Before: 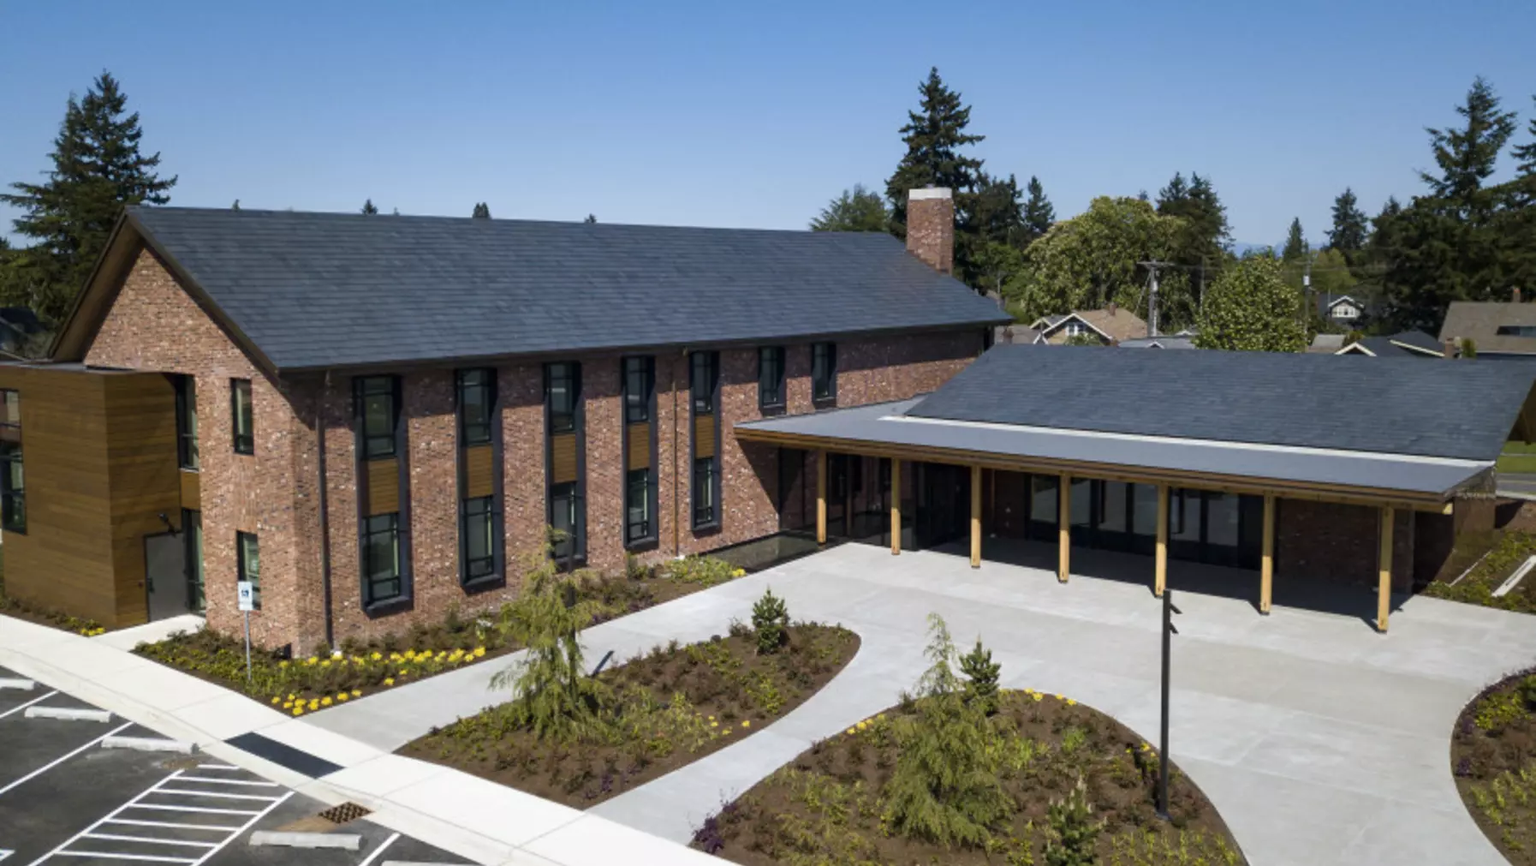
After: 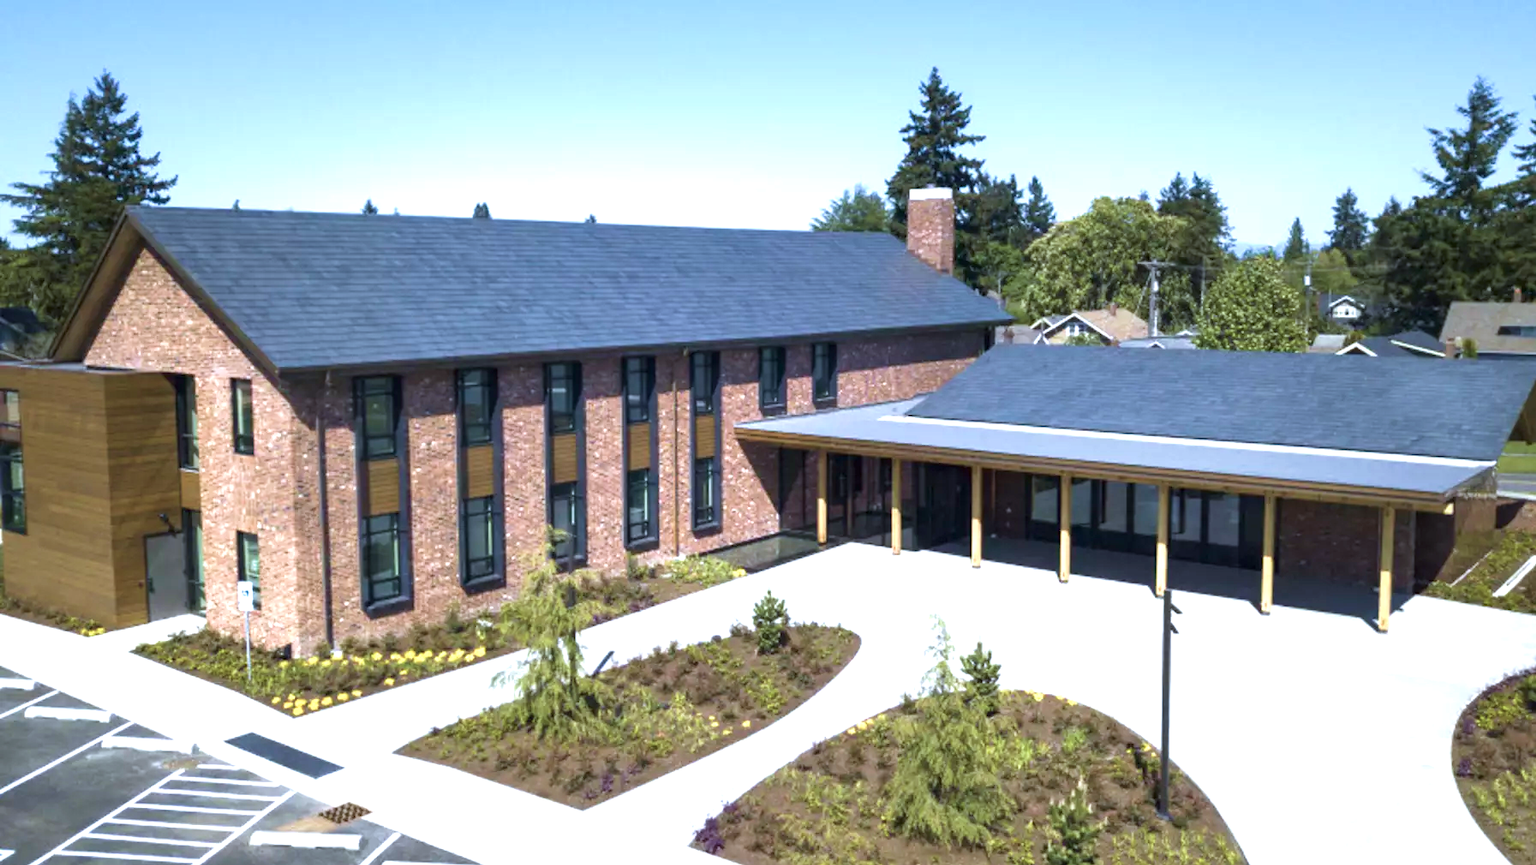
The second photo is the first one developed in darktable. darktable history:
exposure: black level correction 0, exposure 1.198 EV, compensate exposure bias true, compensate highlight preservation false
color calibration: illuminant as shot in camera, x 0.369, y 0.376, temperature 4328.46 K, gamut compression 3
velvia: on, module defaults
